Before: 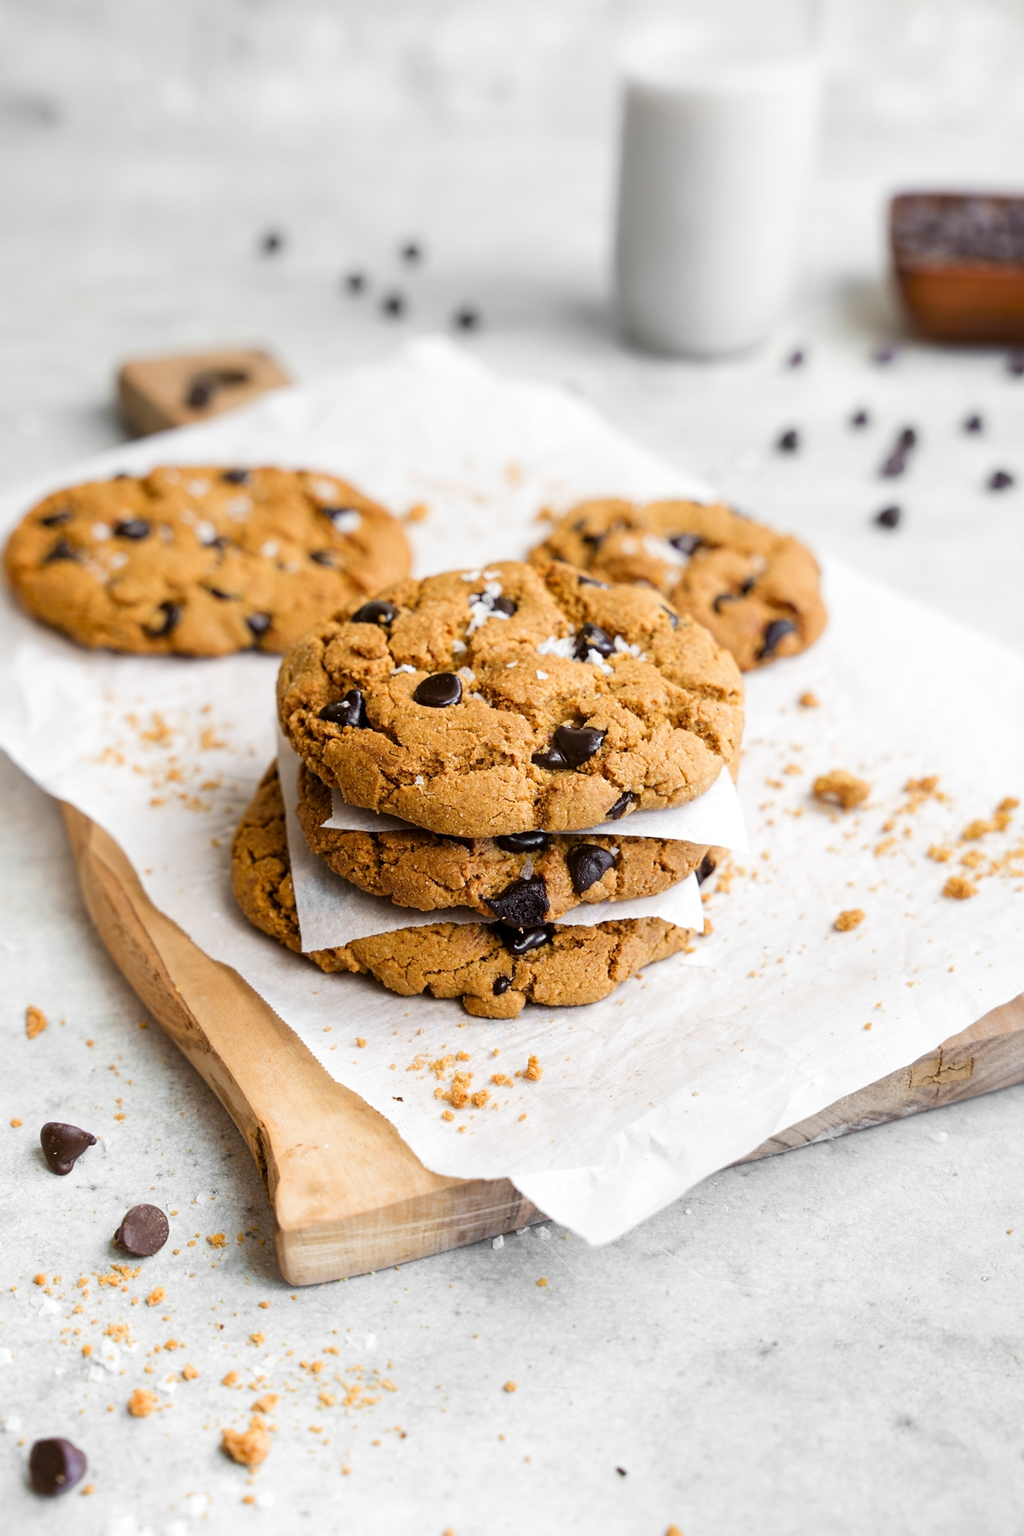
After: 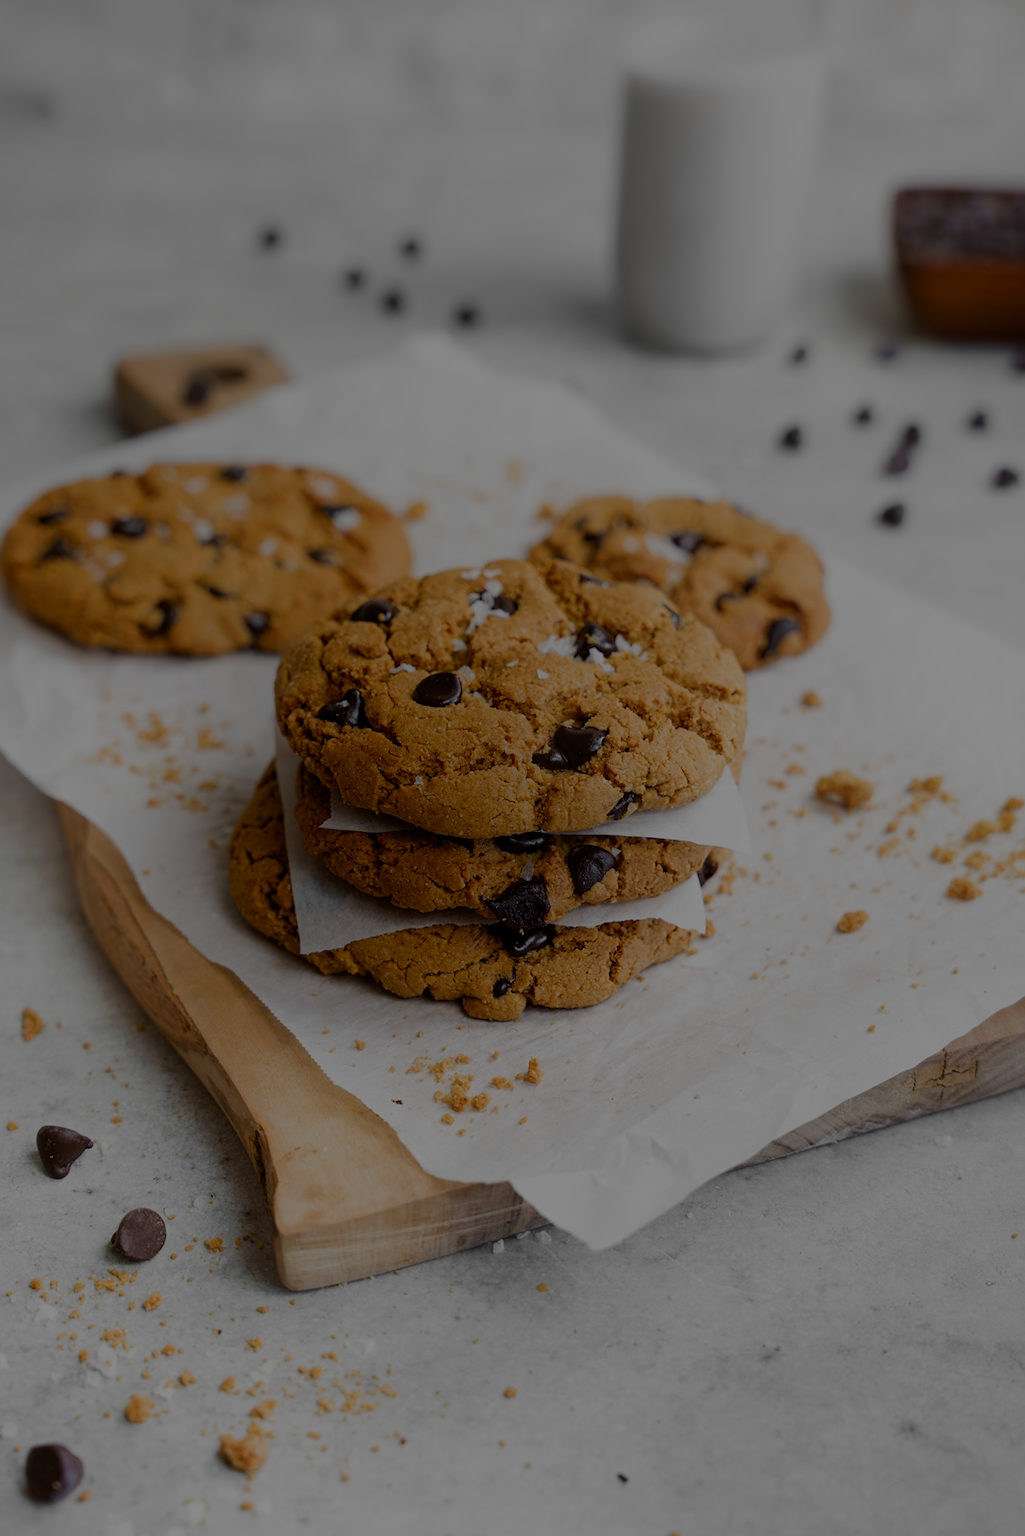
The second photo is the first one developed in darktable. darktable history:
shadows and highlights: shadows -54.3, highlights 86.09, soften with gaussian
crop: left 0.434%, top 0.485%, right 0.244%, bottom 0.386%
exposure: exposure -2.002 EV, compensate highlight preservation false
